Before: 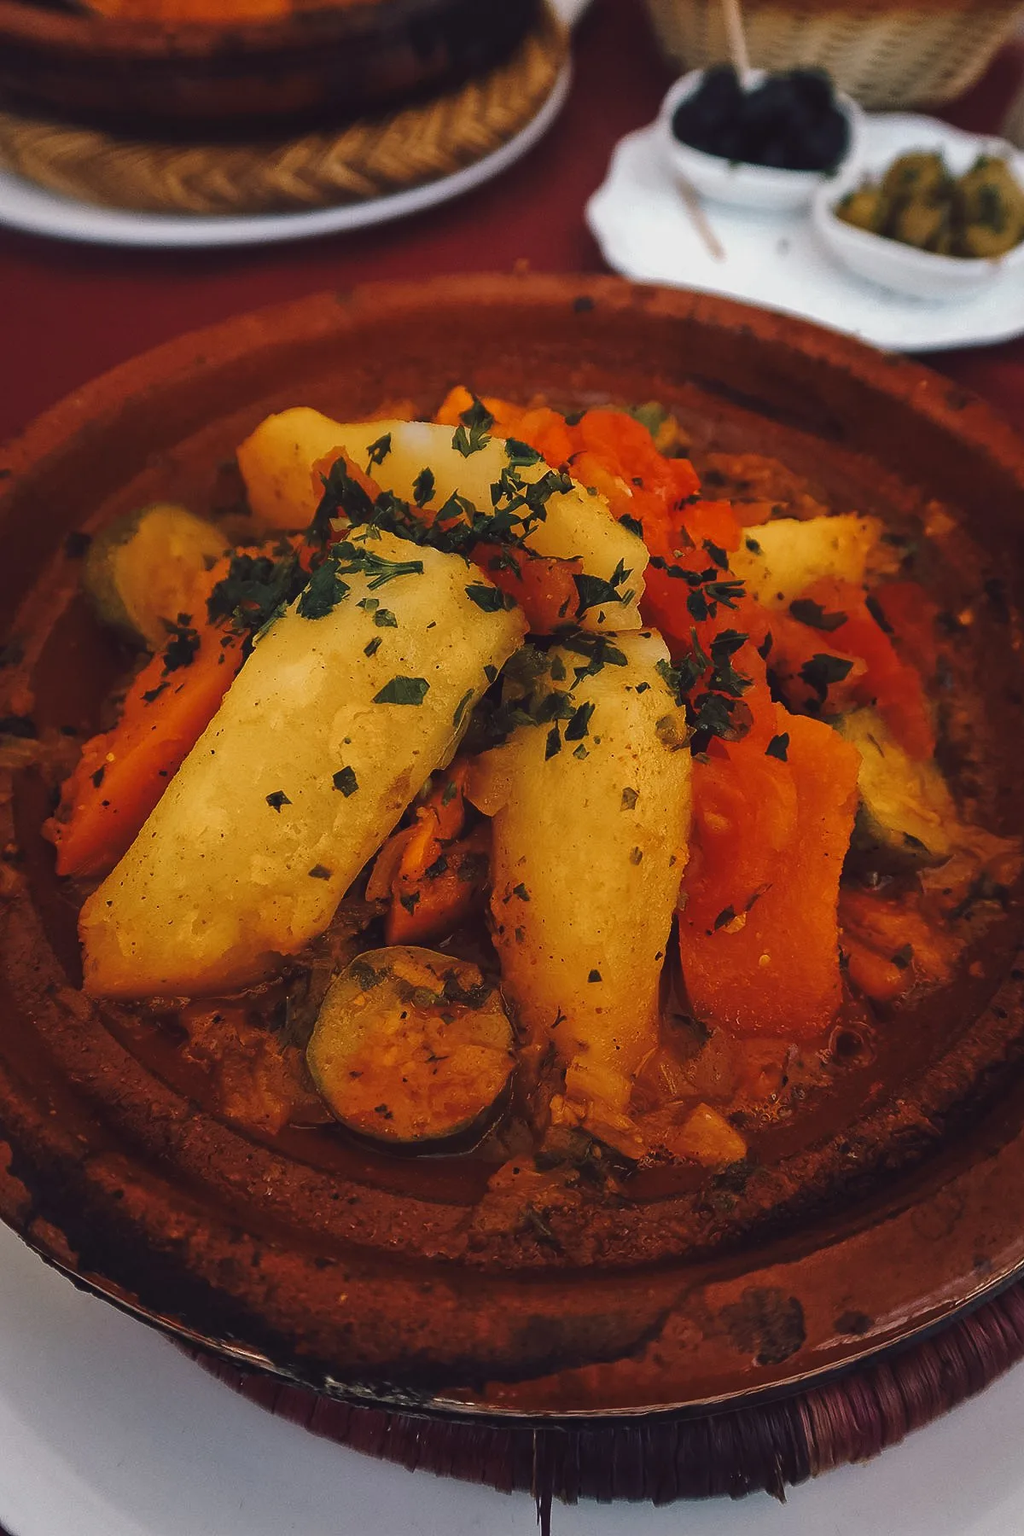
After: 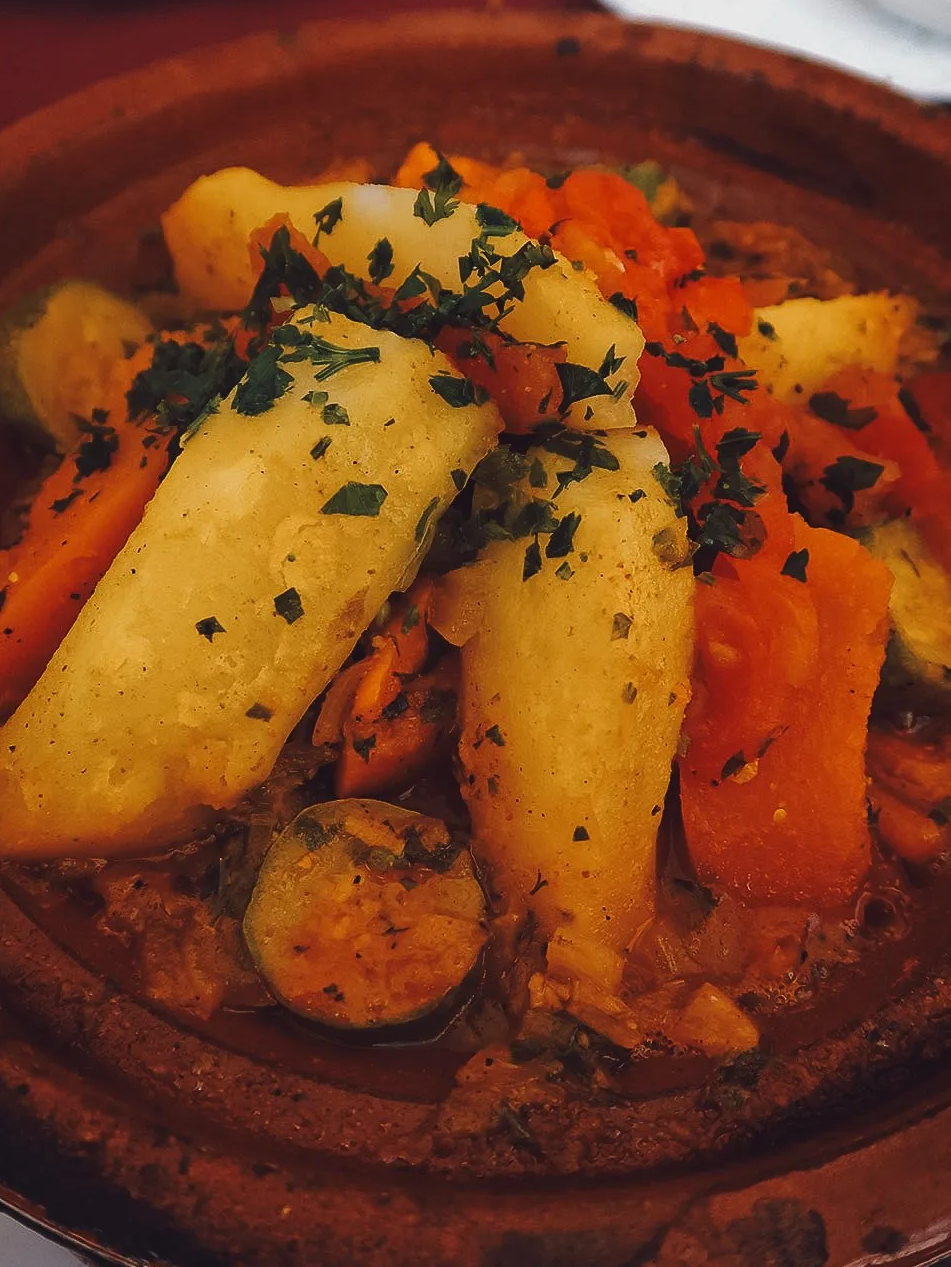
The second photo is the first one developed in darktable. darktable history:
crop: left 9.74%, top 17.269%, right 11.008%, bottom 12.32%
